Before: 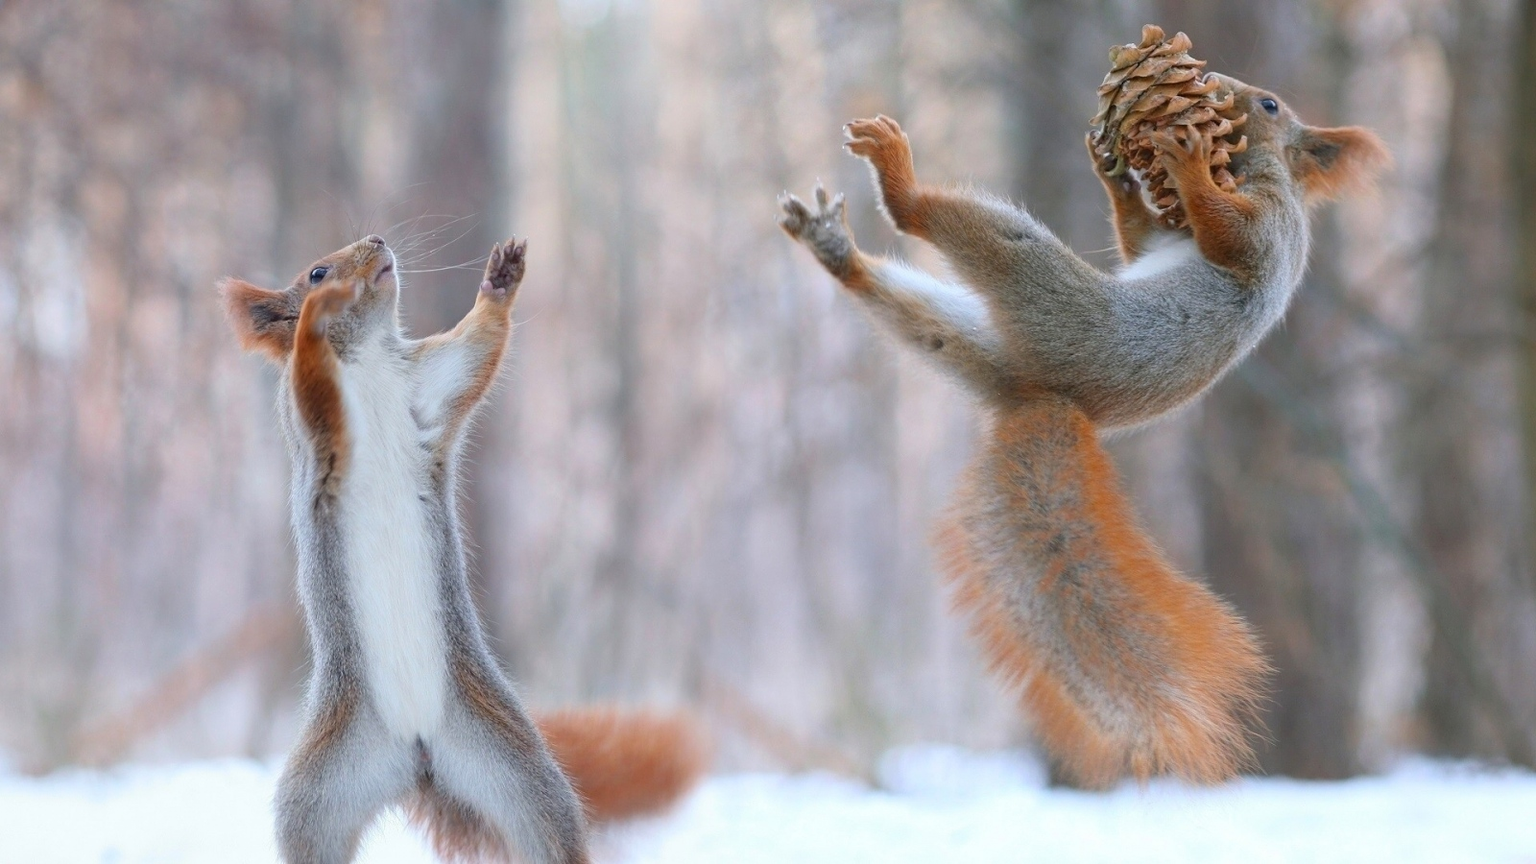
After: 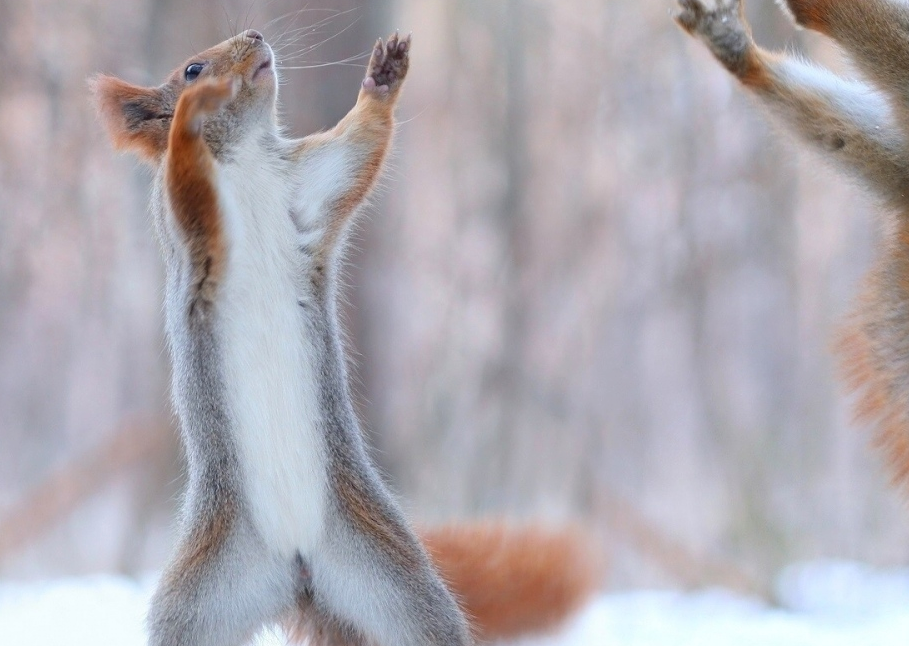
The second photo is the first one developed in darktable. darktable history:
crop: left 8.683%, top 23.952%, right 34.5%, bottom 4.218%
tone equalizer: edges refinement/feathering 500, mask exposure compensation -1.57 EV, preserve details no
